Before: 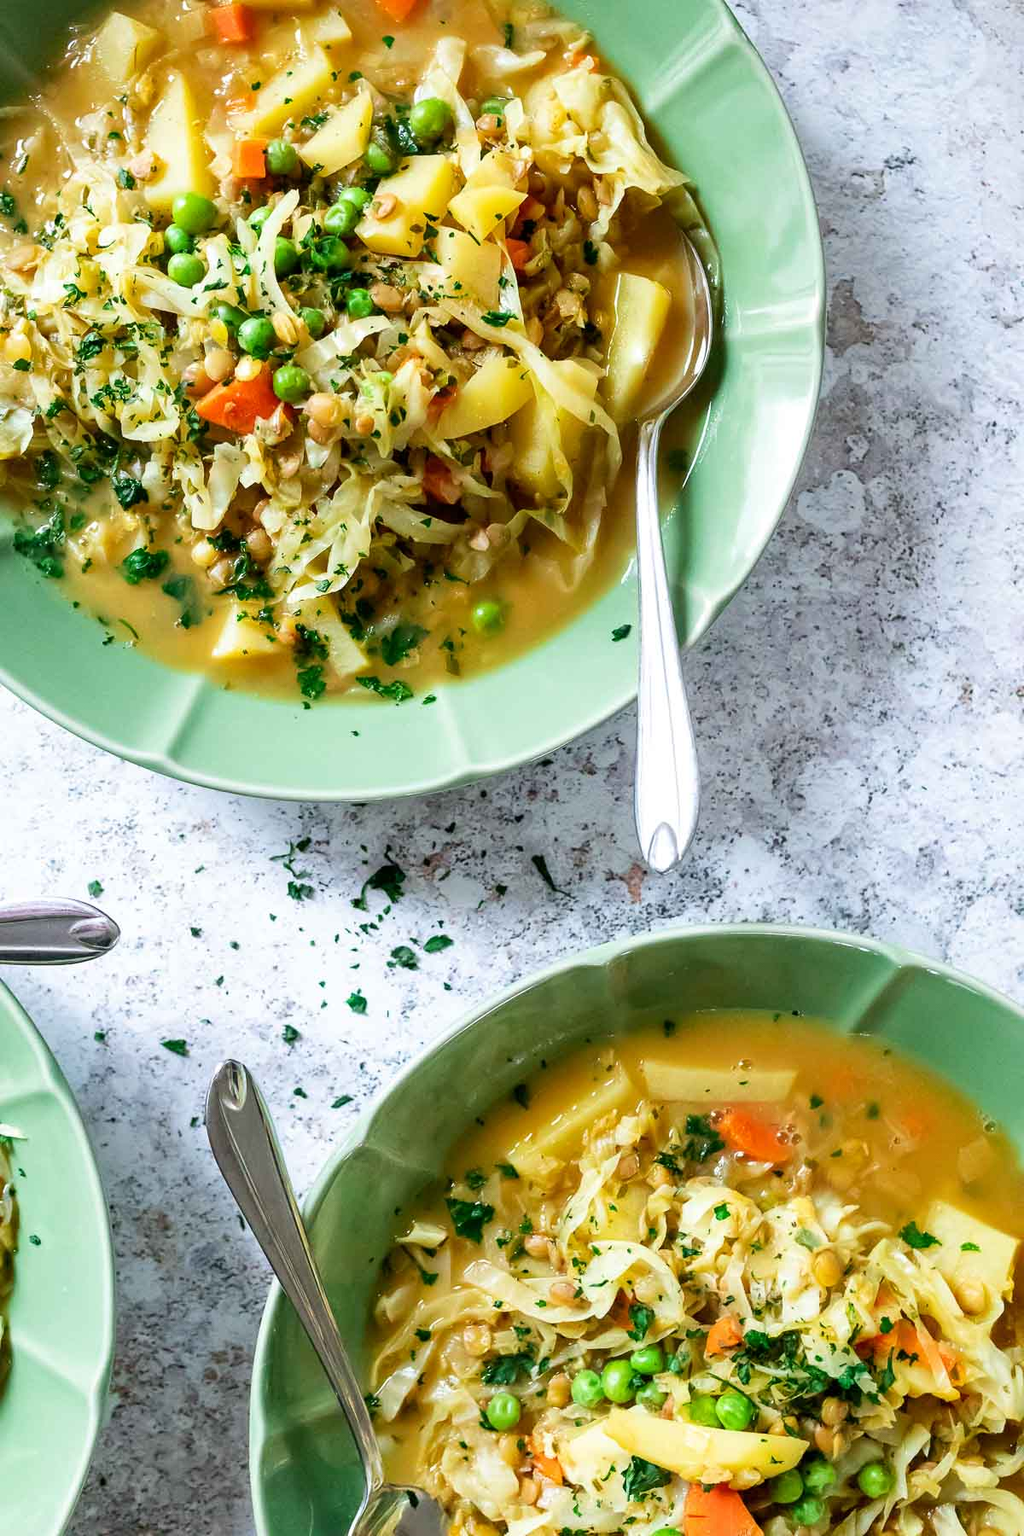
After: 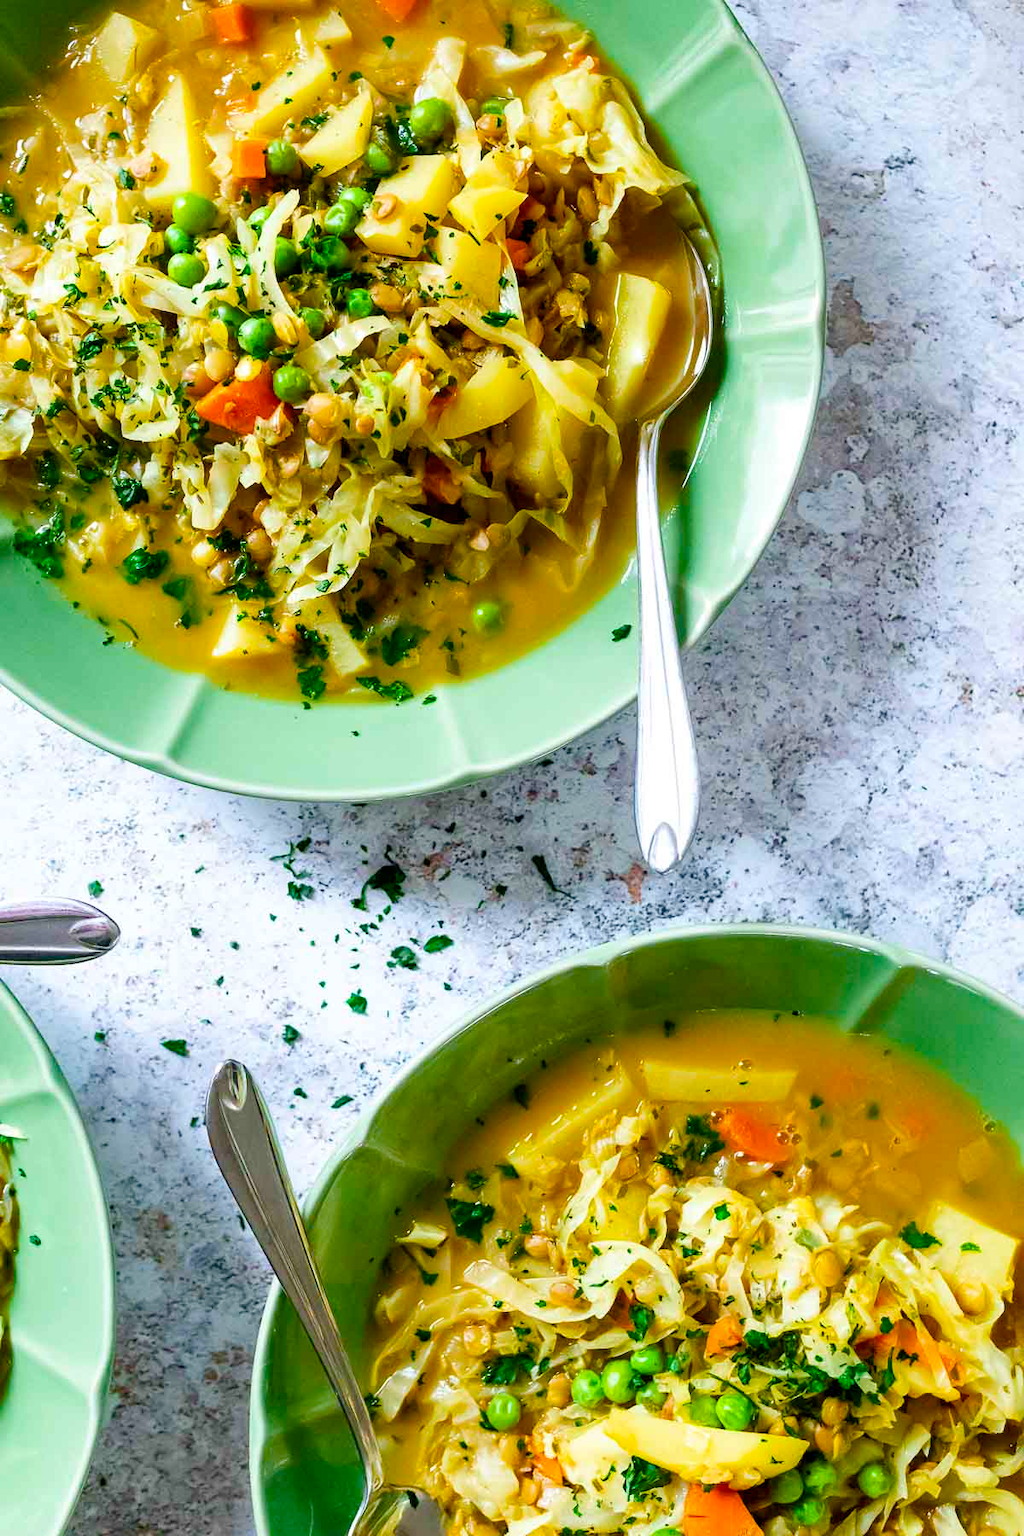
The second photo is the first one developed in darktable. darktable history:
color balance rgb: linear chroma grading › global chroma 15.295%, perceptual saturation grading › global saturation 20%, perceptual saturation grading › highlights -14.182%, perceptual saturation grading › shadows 49.977%, global vibrance 20%
